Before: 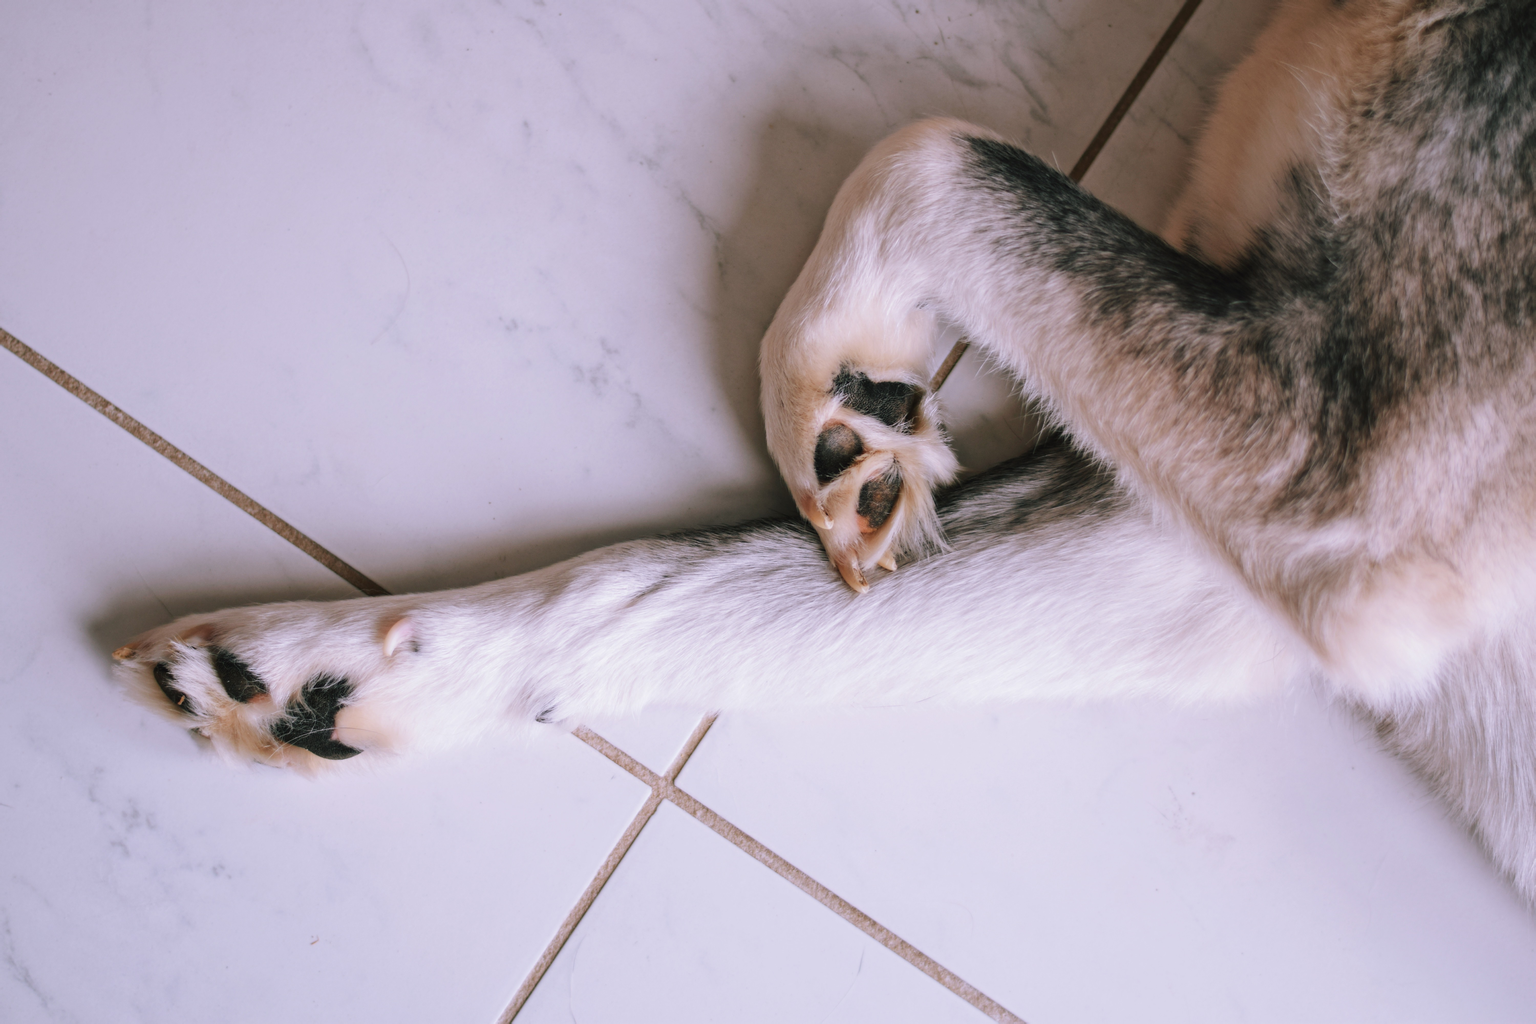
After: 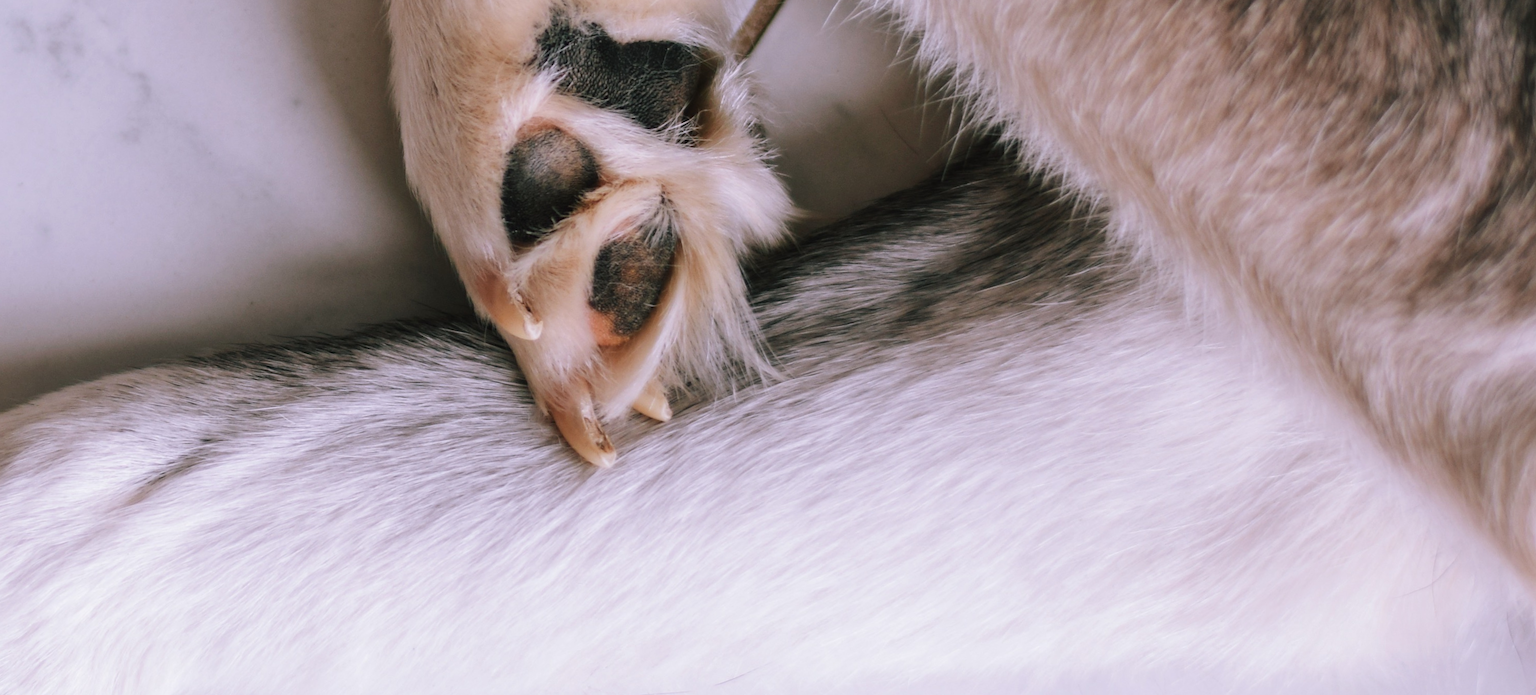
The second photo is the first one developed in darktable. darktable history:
rotate and perspective: rotation -1°, crop left 0.011, crop right 0.989, crop top 0.025, crop bottom 0.975
crop: left 36.607%, top 34.735%, right 13.146%, bottom 30.611%
